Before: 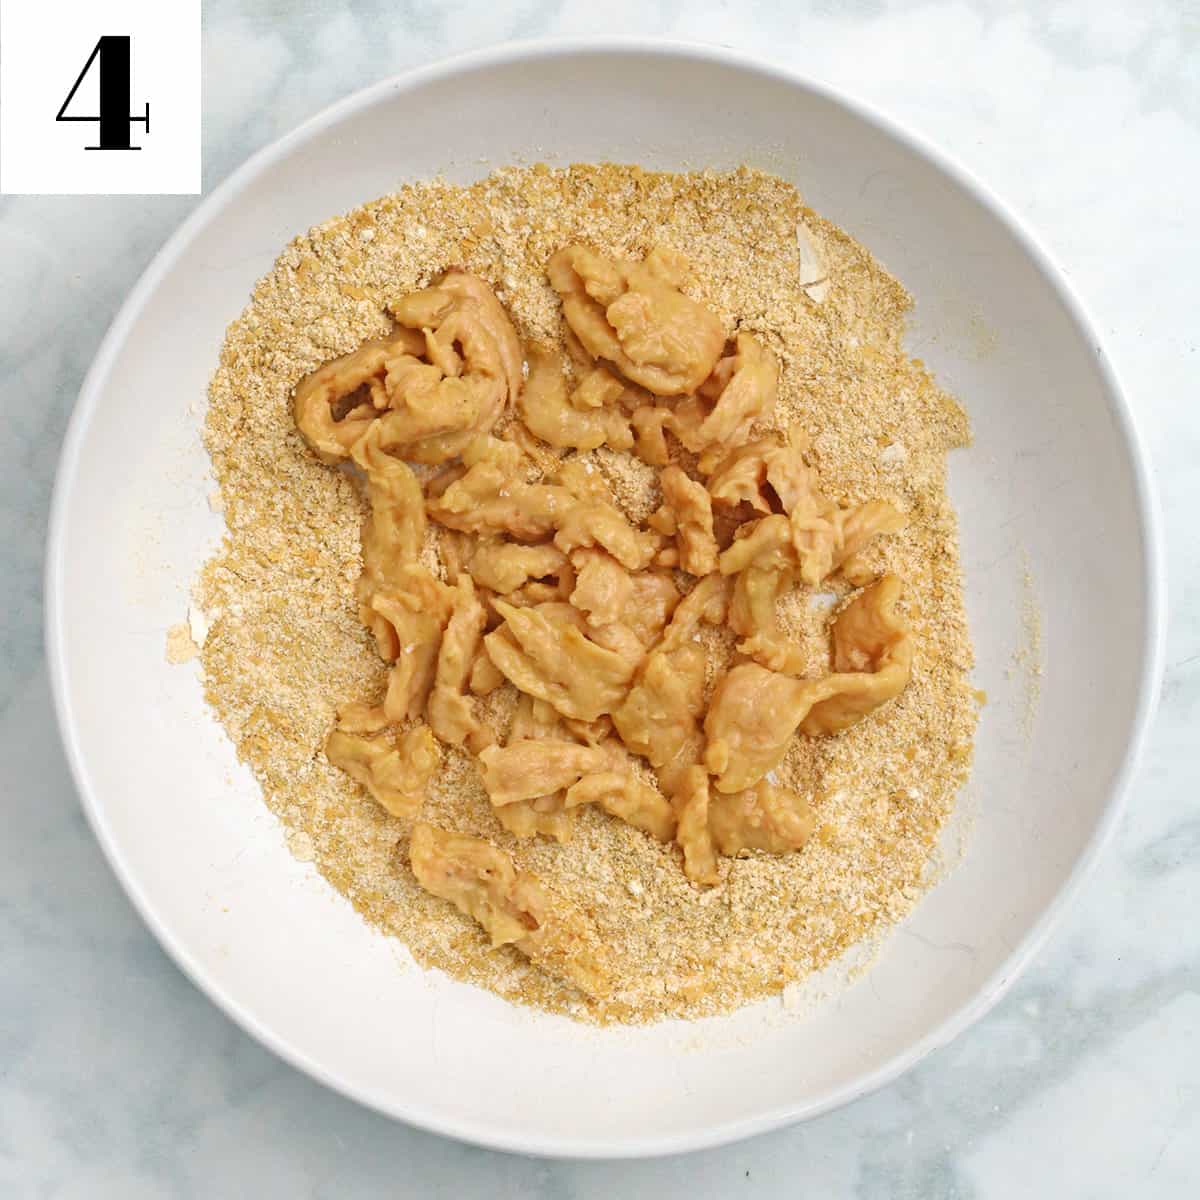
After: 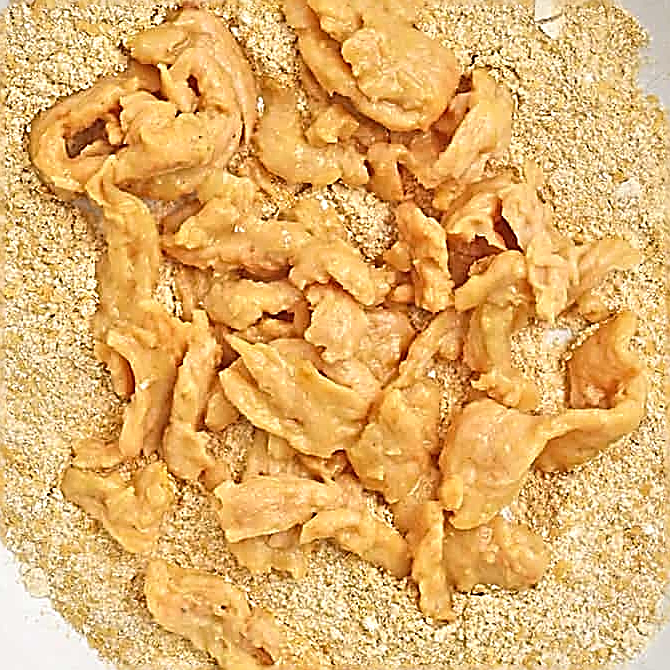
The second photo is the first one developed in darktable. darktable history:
crop and rotate: left 22.13%, top 22.054%, right 22.026%, bottom 22.102%
sharpen: amount 2
tone equalizer: -8 EV 2 EV, -7 EV 2 EV, -6 EV 2 EV, -5 EV 2 EV, -4 EV 2 EV, -3 EV 1.5 EV, -2 EV 1 EV, -1 EV 0.5 EV
